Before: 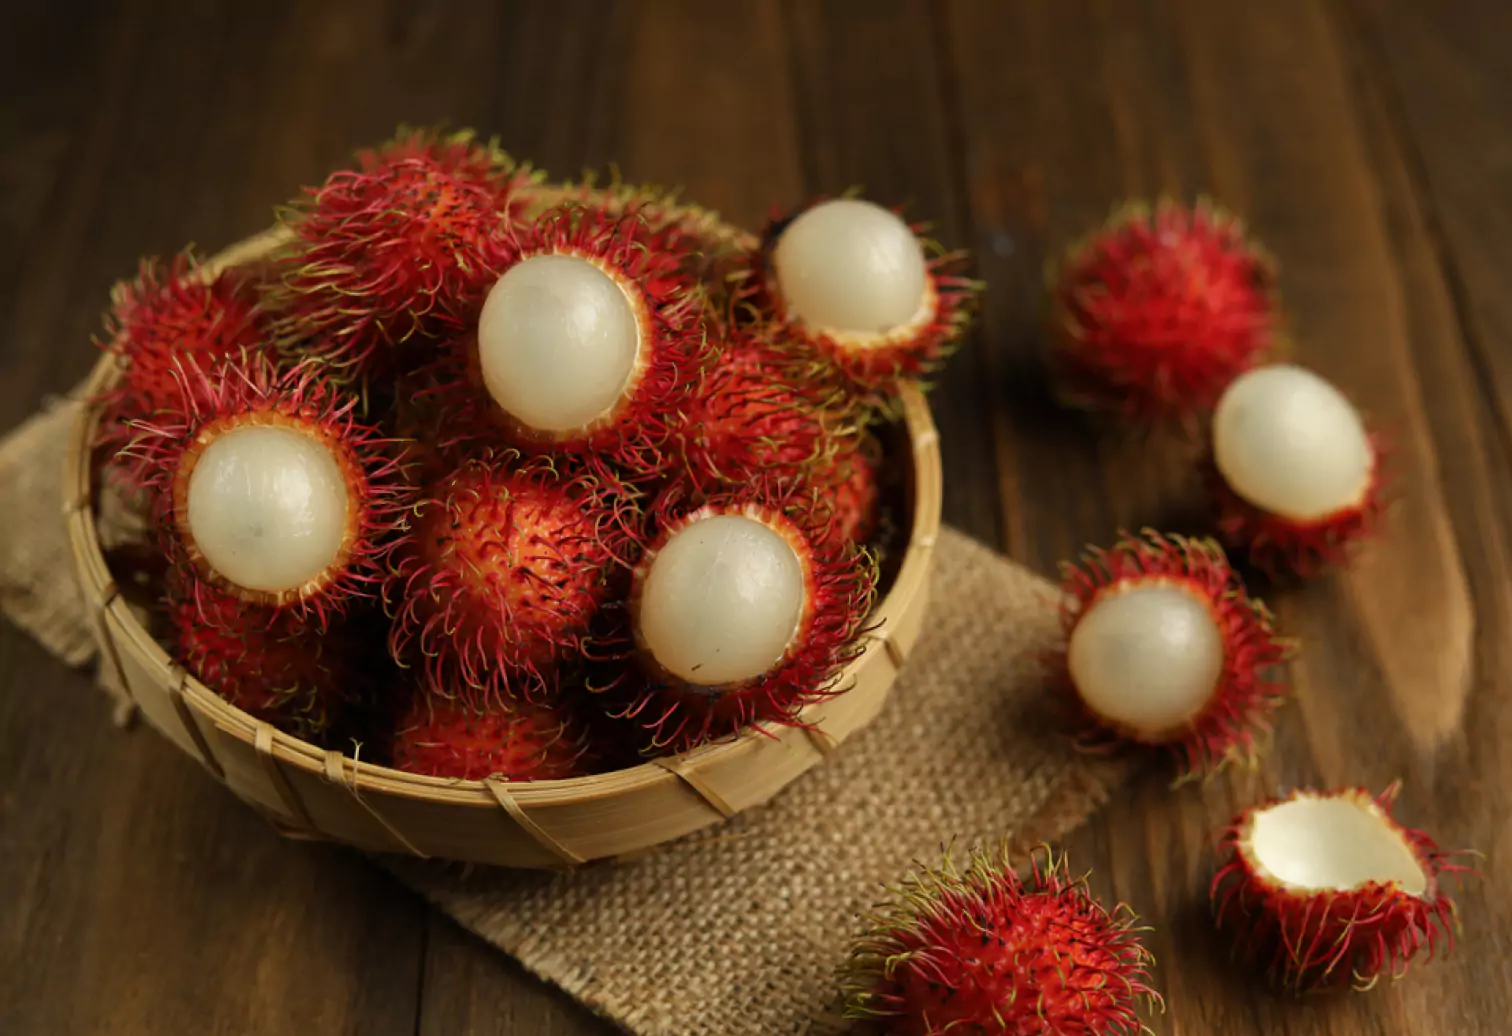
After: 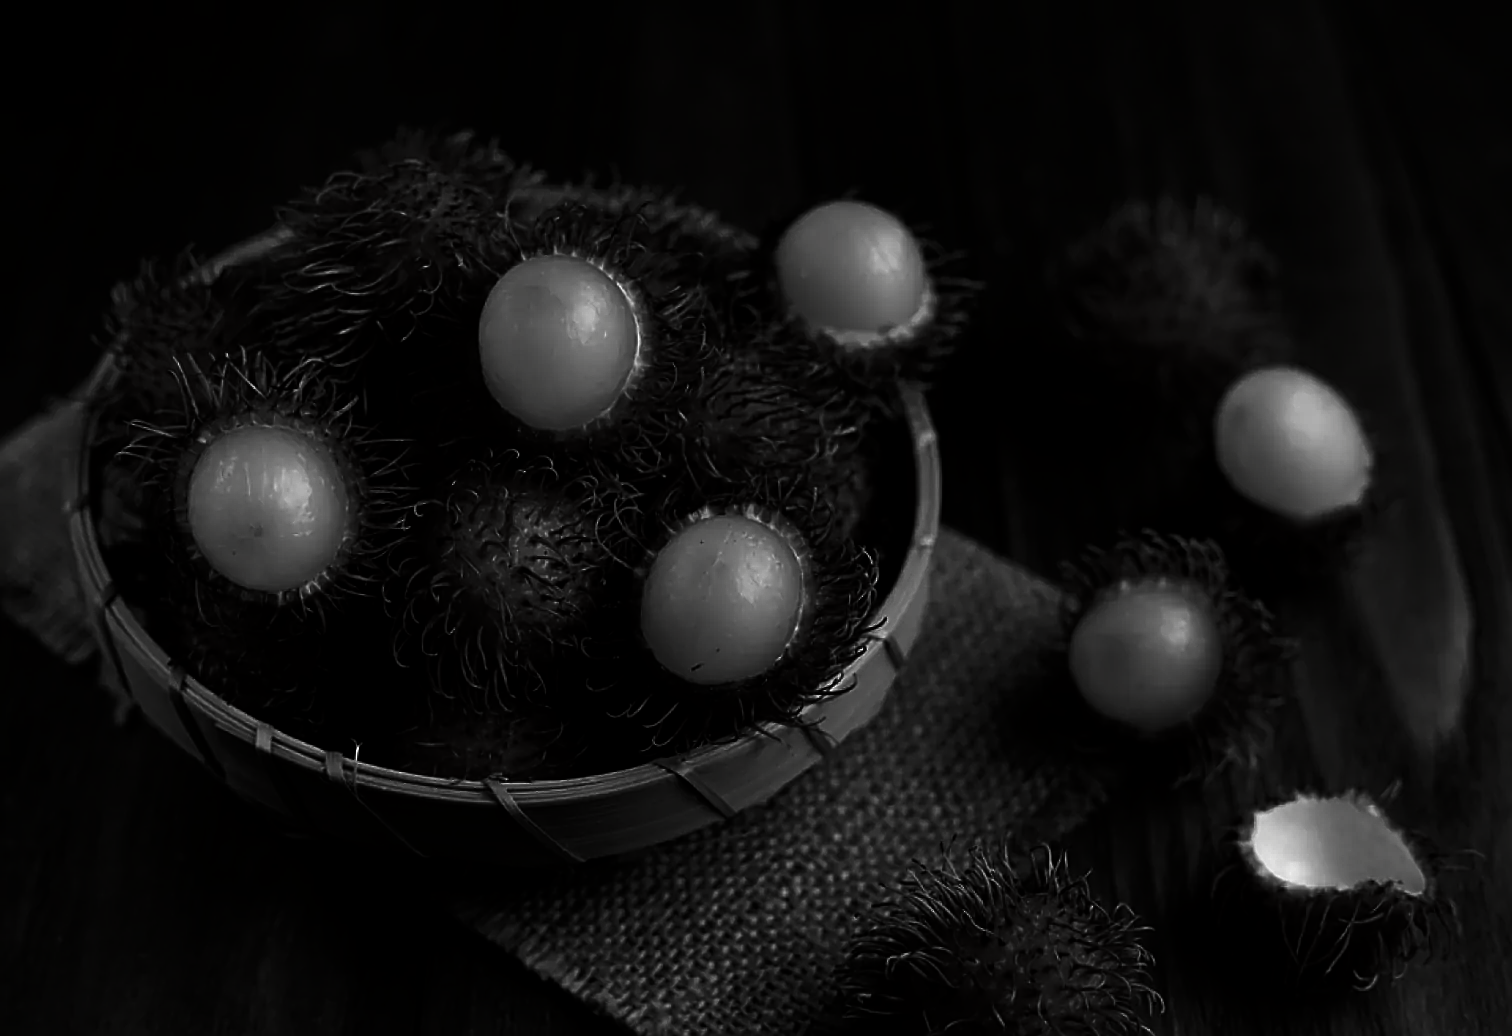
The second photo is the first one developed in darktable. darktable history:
color zones: curves: ch2 [(0, 0.5) (0.143, 0.517) (0.286, 0.571) (0.429, 0.522) (0.571, 0.5) (0.714, 0.5) (0.857, 0.5) (1, 0.5)]
contrast brightness saturation: contrast 0.019, brightness -0.996, saturation -0.992
sharpen: amount 0.744
